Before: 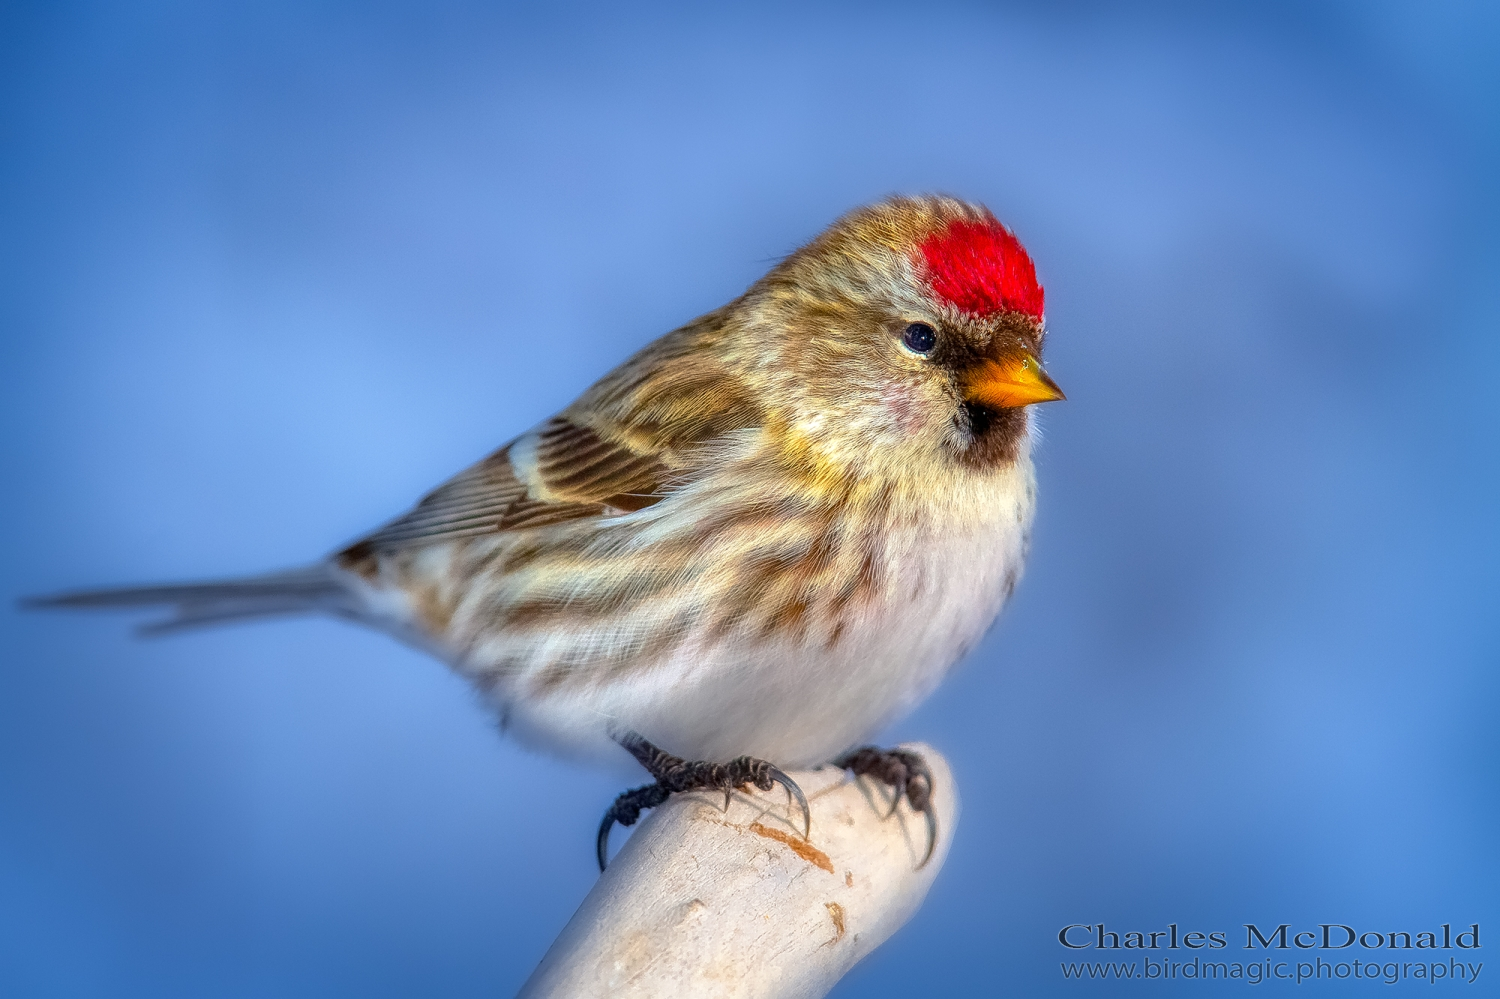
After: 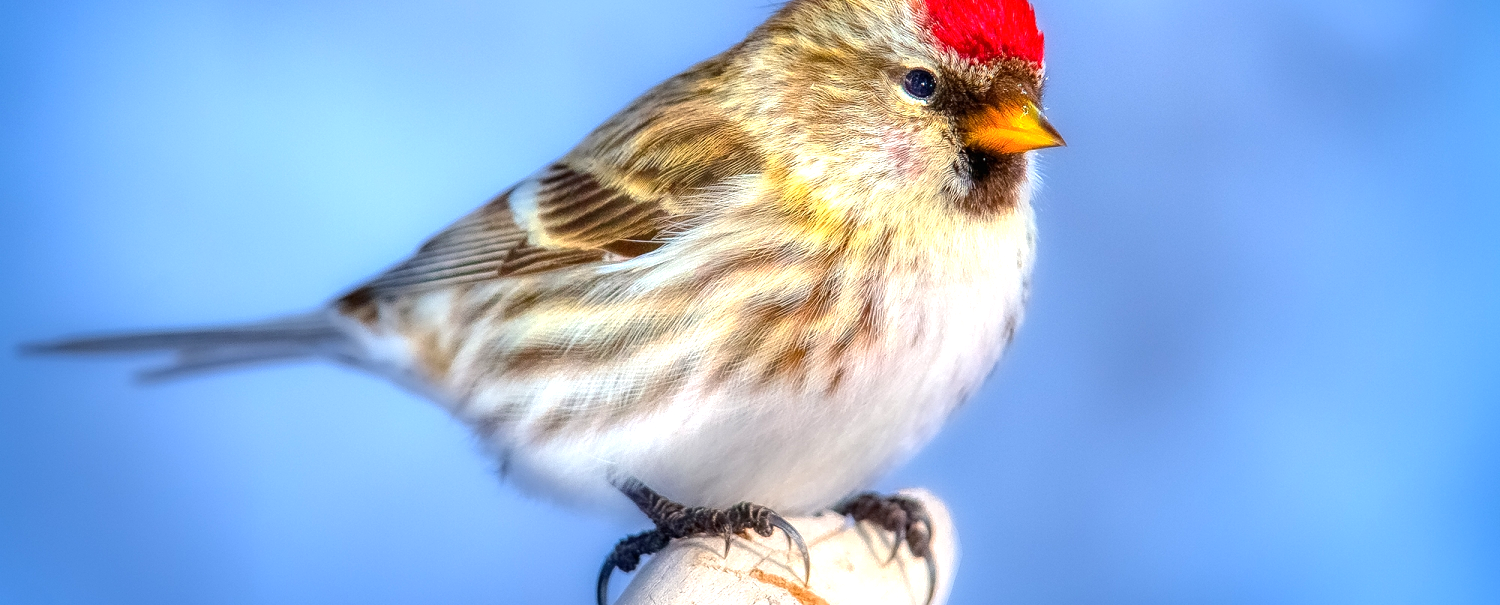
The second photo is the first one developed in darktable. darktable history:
crop and rotate: top 25.48%, bottom 13.925%
contrast brightness saturation: contrast 0.103, brightness 0.011, saturation 0.022
exposure: black level correction 0, exposure 0.69 EV, compensate highlight preservation false
